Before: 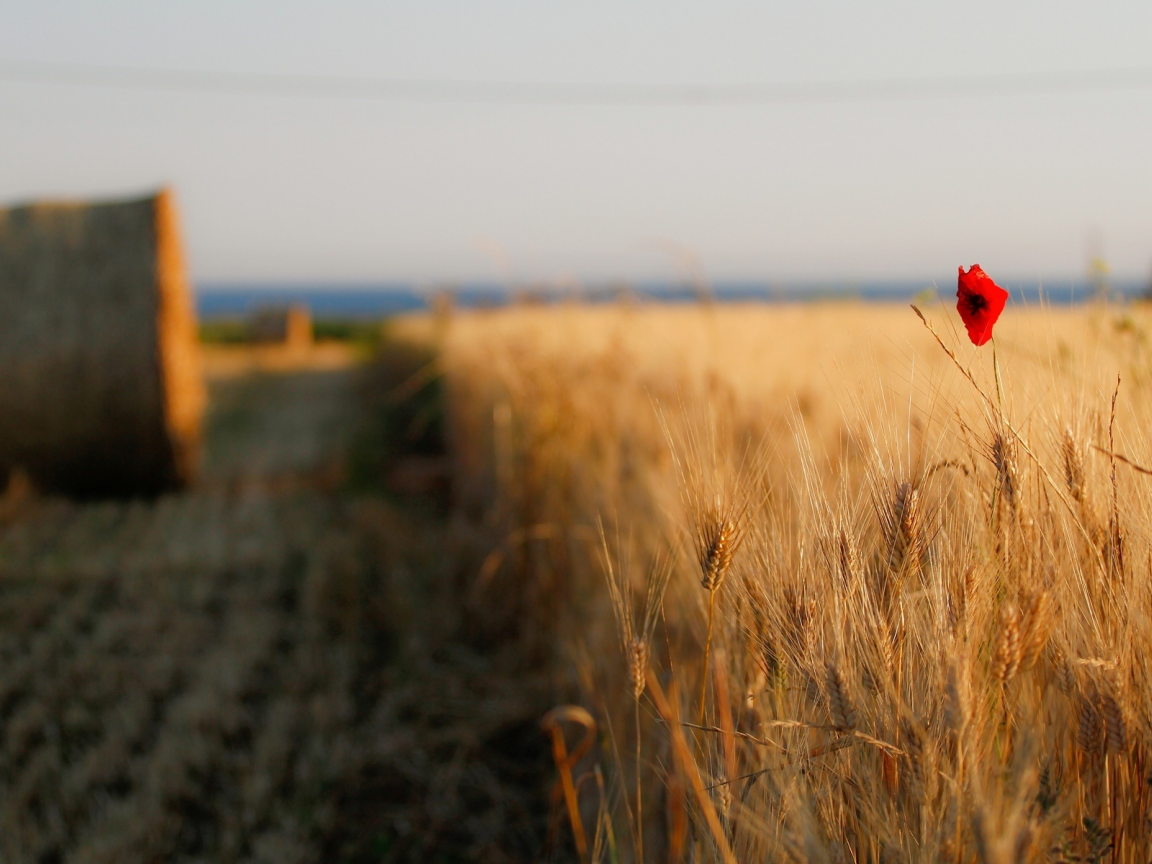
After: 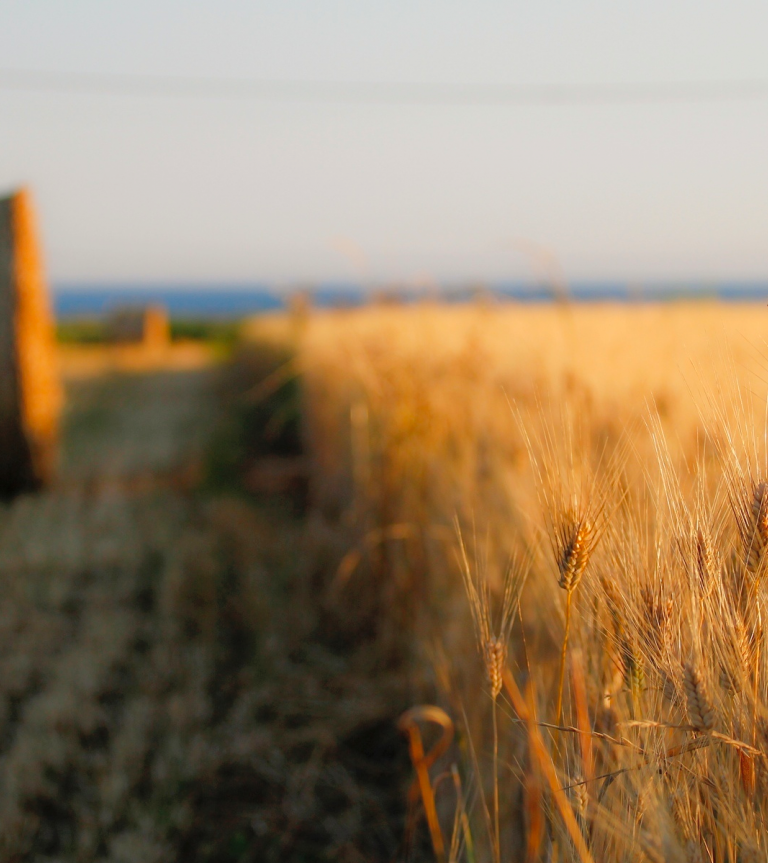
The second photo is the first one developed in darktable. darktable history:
crop and rotate: left 12.426%, right 20.842%
contrast brightness saturation: brightness 0.093, saturation 0.193
